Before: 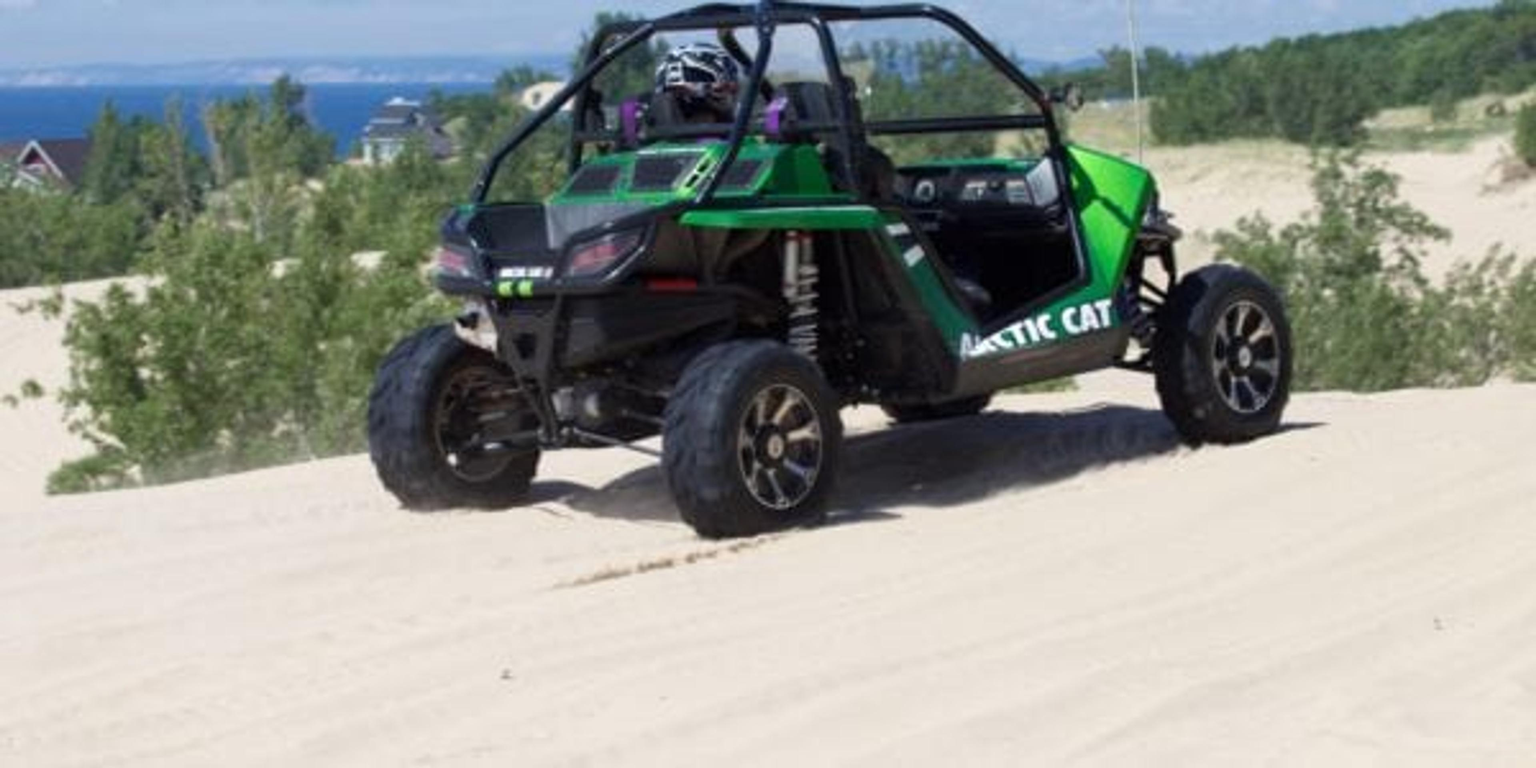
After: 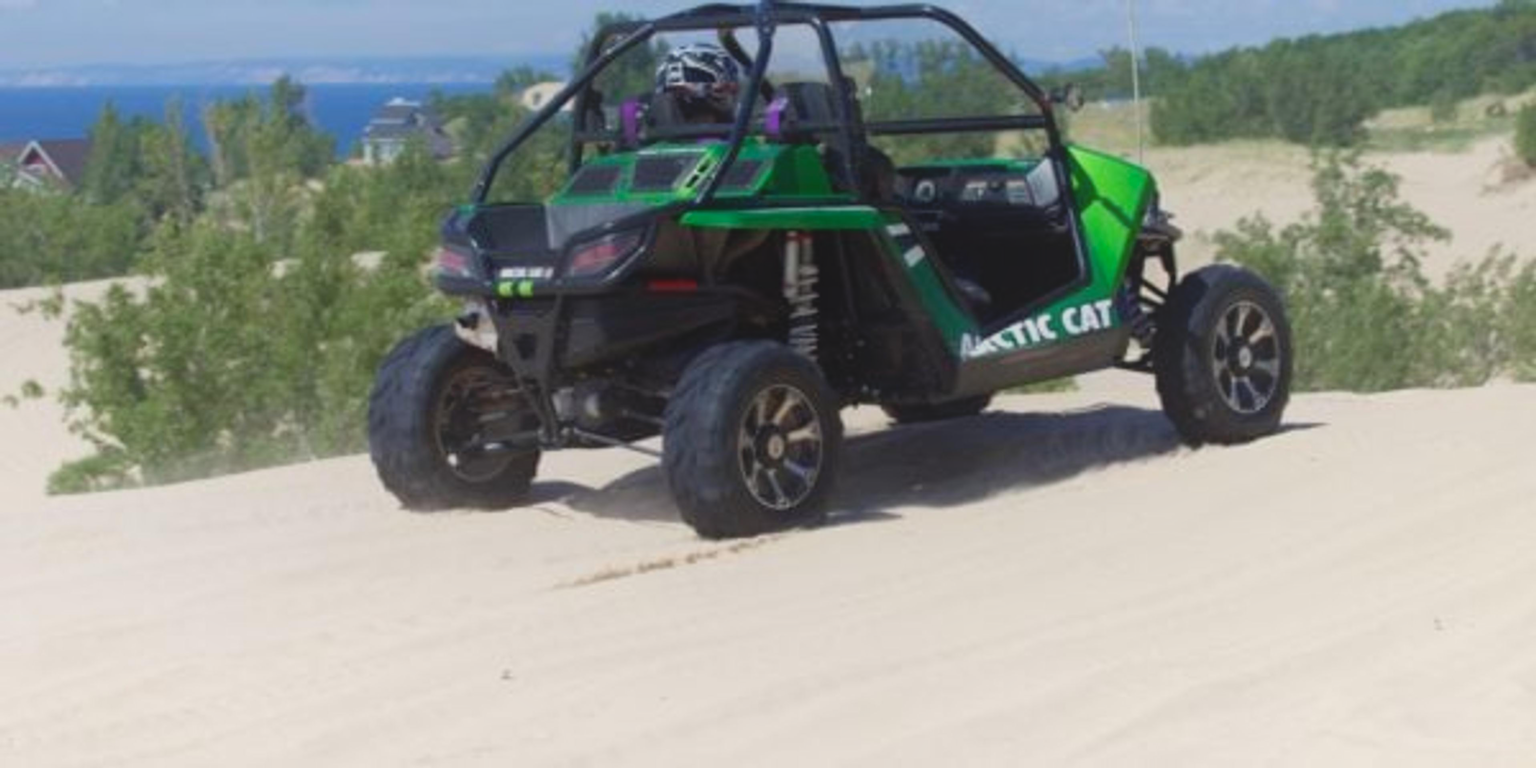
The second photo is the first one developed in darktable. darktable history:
local contrast: detail 69%
